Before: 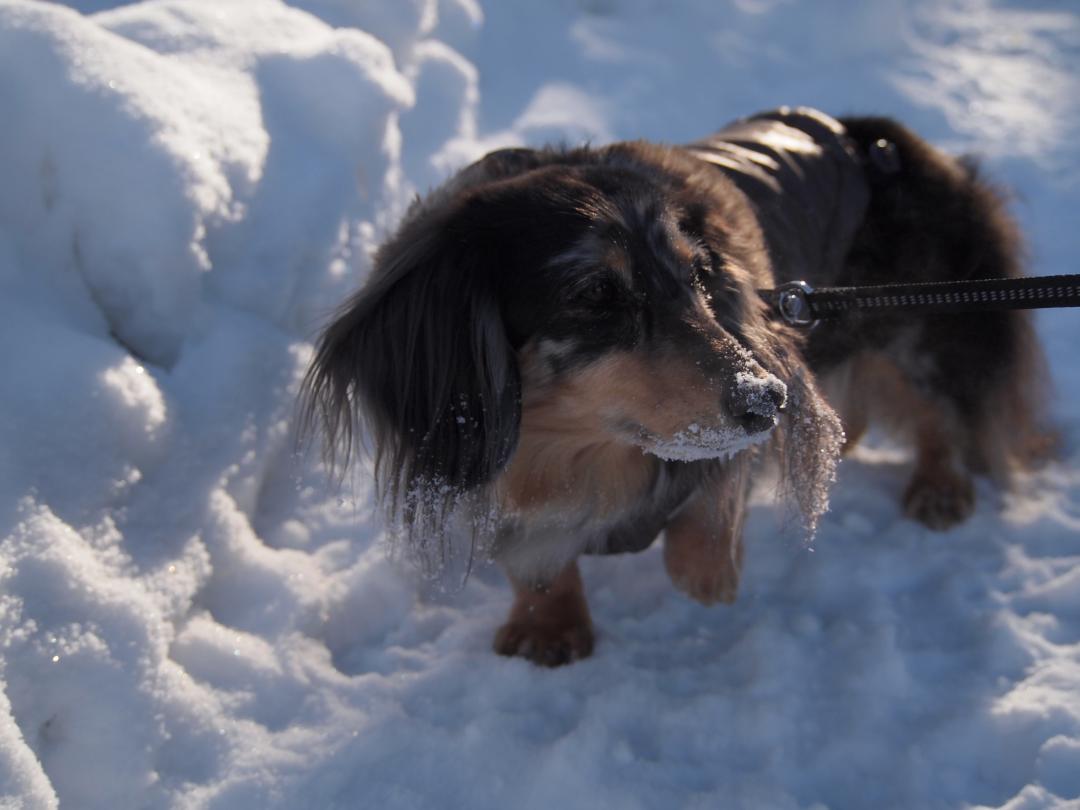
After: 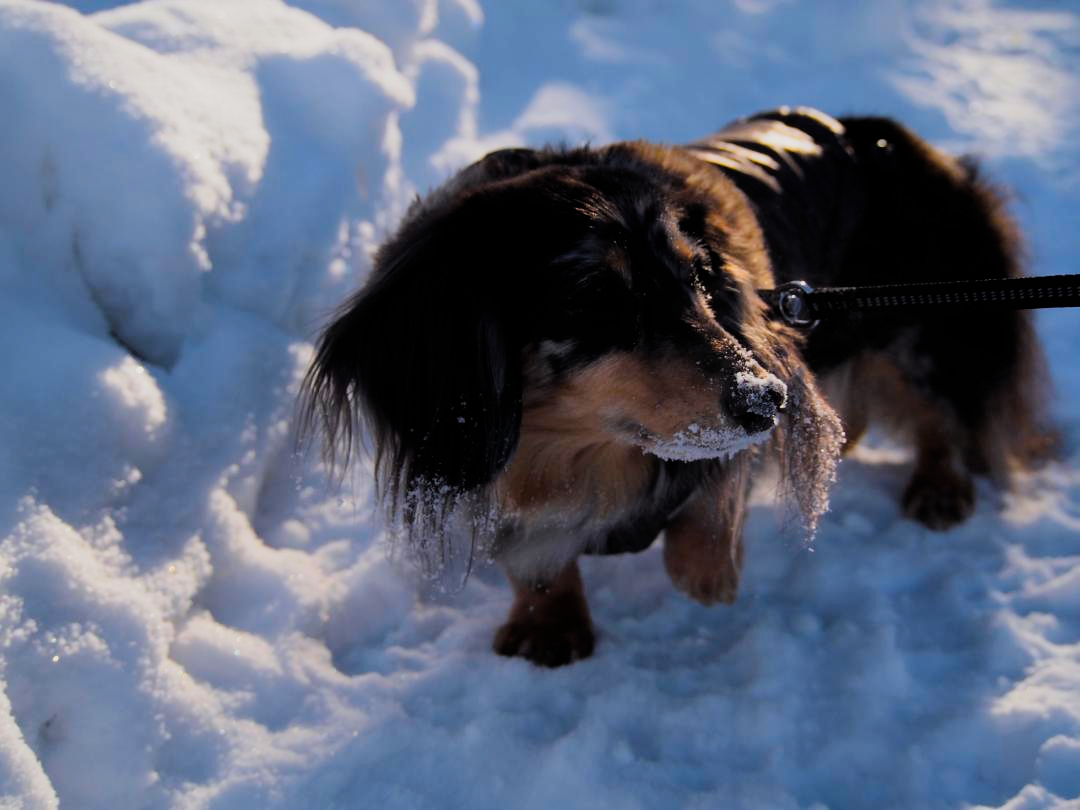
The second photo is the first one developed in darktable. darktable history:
filmic rgb: black relative exposure -5 EV, white relative exposure 3.5 EV, hardness 3.19, contrast 1.4, highlights saturation mix -50%
color balance: input saturation 134.34%, contrast -10.04%, contrast fulcrum 19.67%, output saturation 133.51%
